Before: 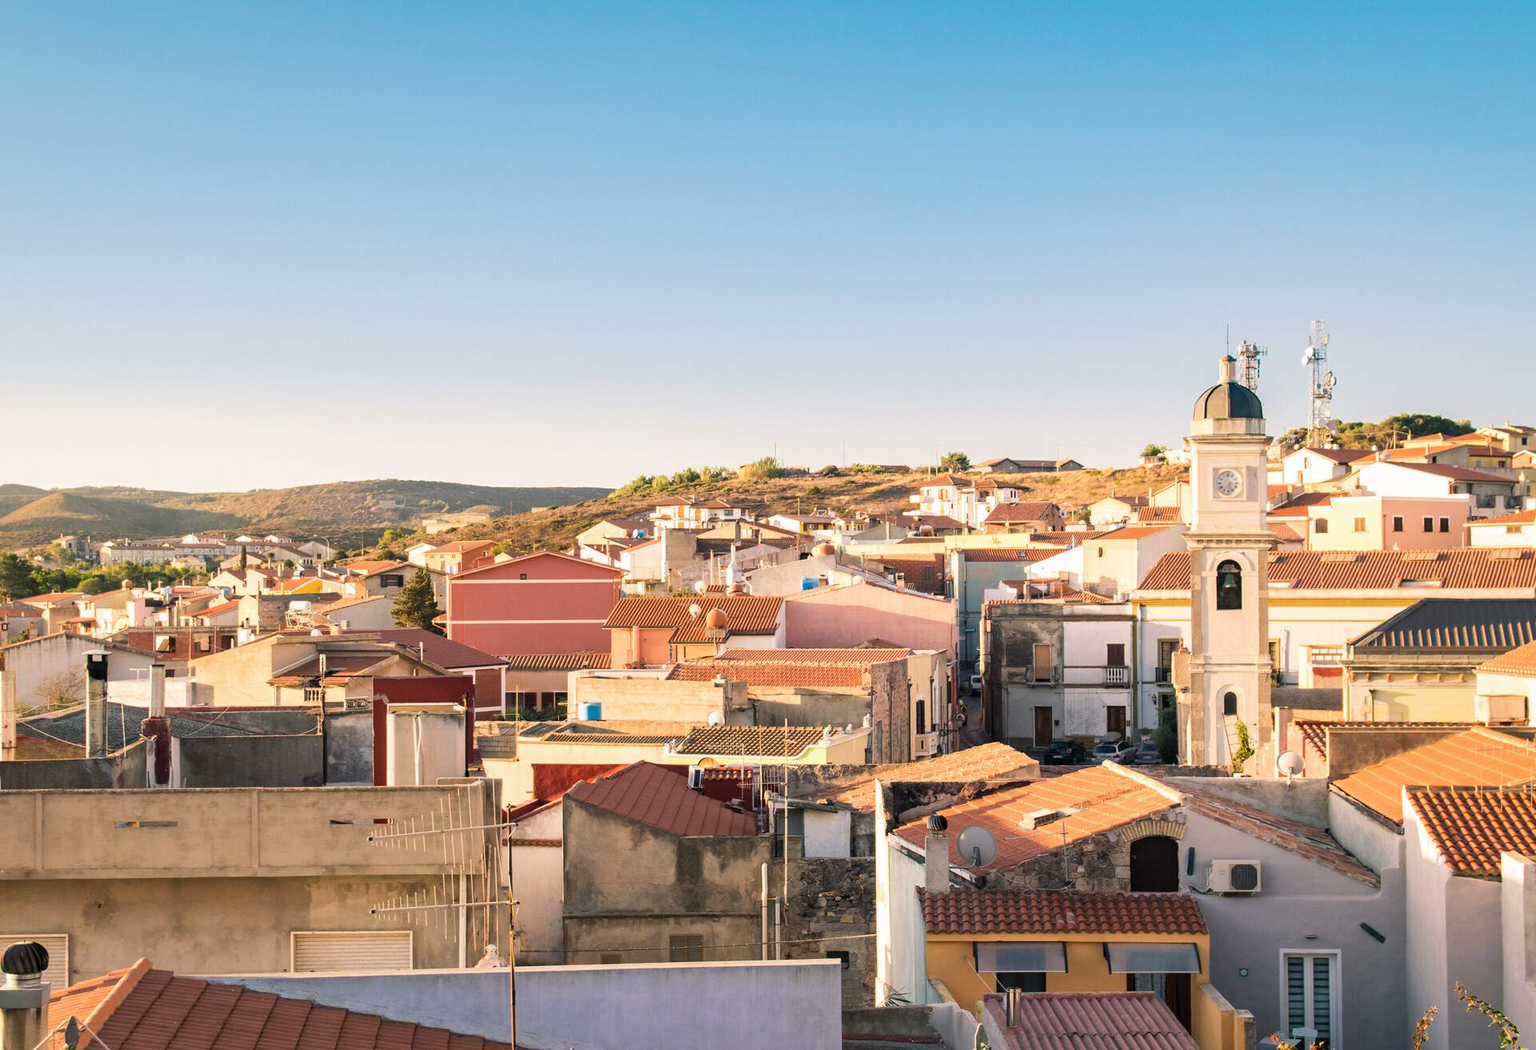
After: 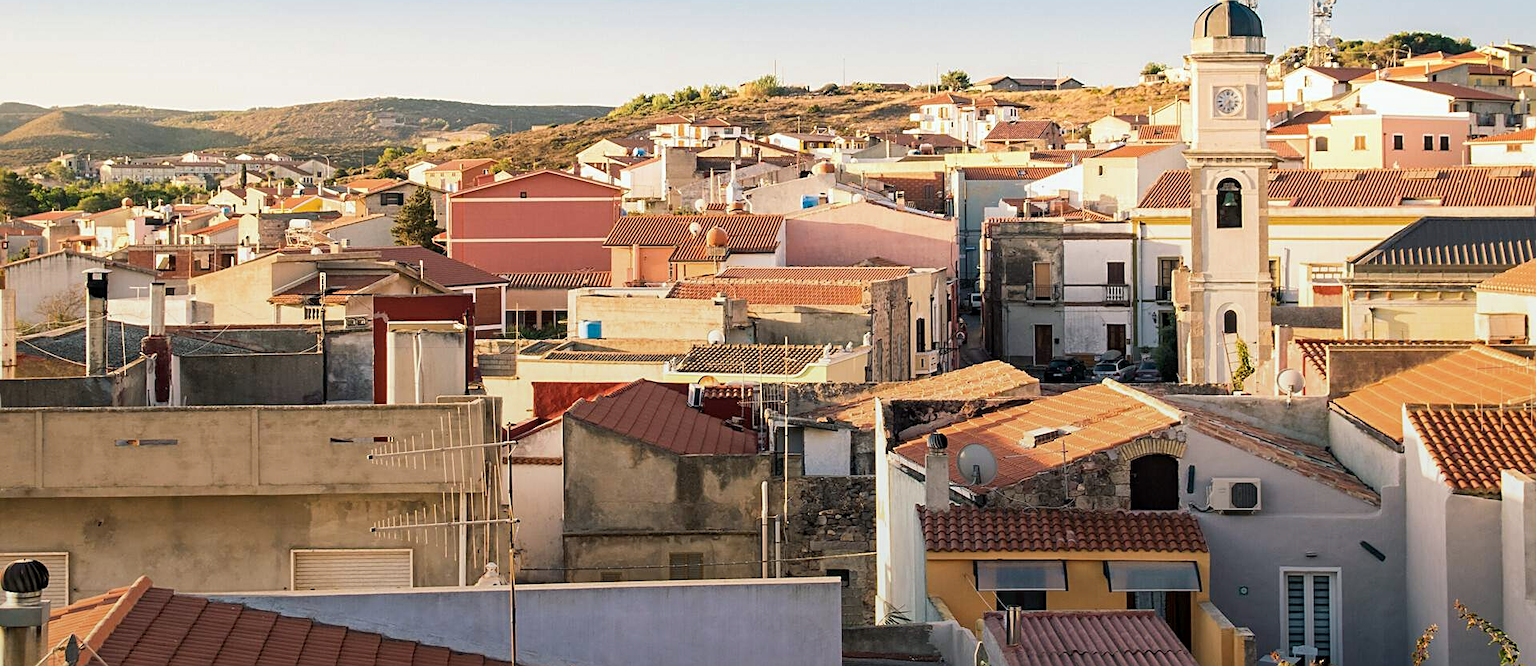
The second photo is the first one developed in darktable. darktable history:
sharpen: on, module defaults
crop and rotate: top 36.435%
graduated density: rotation -180°, offset 27.42
color balance: mode lift, gamma, gain (sRGB), lift [0.97, 1, 1, 1], gamma [1.03, 1, 1, 1]
exposure: exposure 0 EV, compensate highlight preservation false
white balance: red 0.978, blue 0.999
